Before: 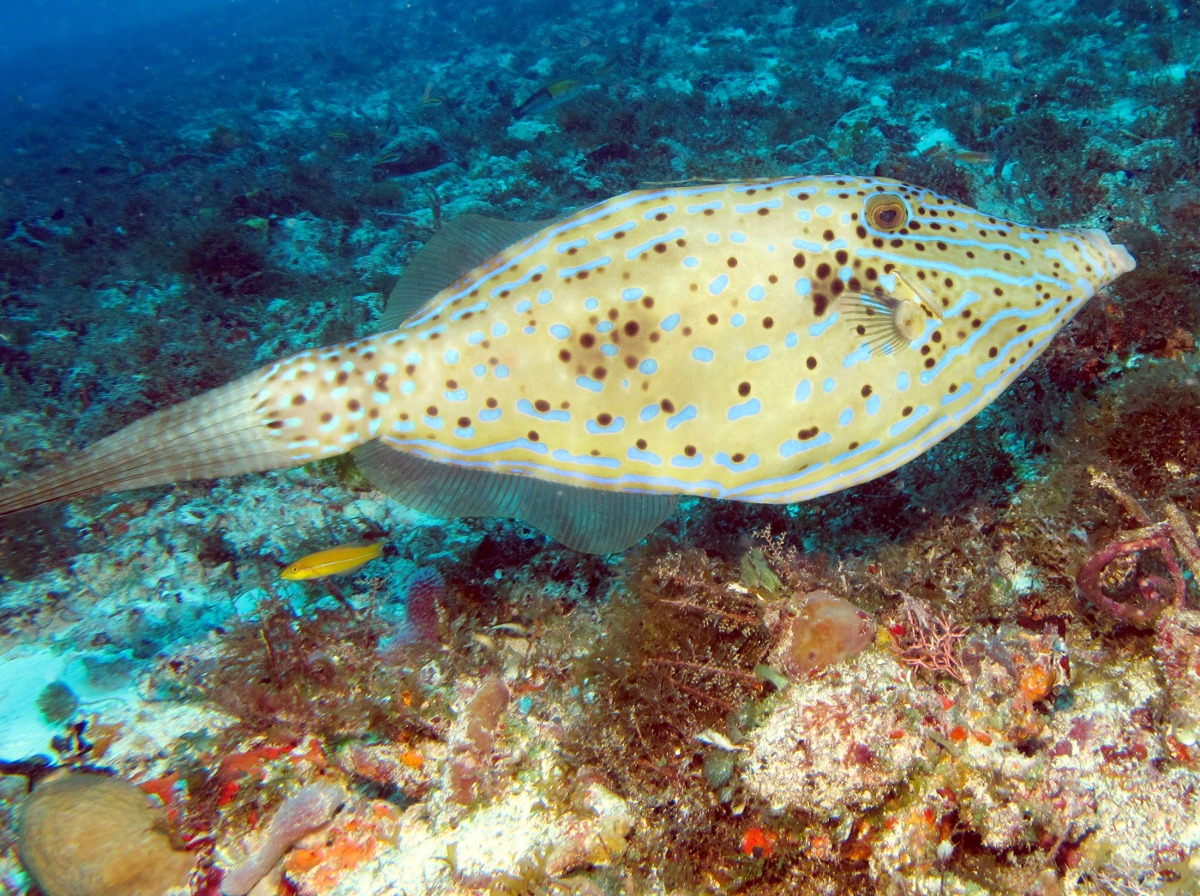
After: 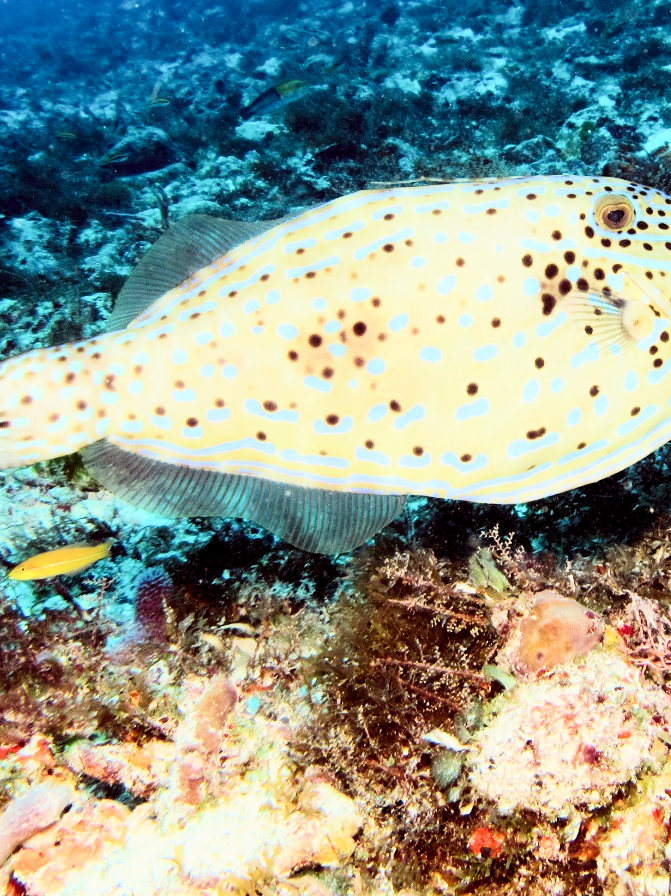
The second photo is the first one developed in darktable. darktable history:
contrast brightness saturation: contrast 0.295
crop and rotate: left 22.69%, right 21.376%
shadows and highlights: shadows -1.35, highlights 40.53
filmic rgb: black relative exposure -2.87 EV, white relative exposure 4.56 EV, hardness 1.77, contrast 1.257
exposure: black level correction 0, exposure 0.693 EV, compensate highlight preservation false
